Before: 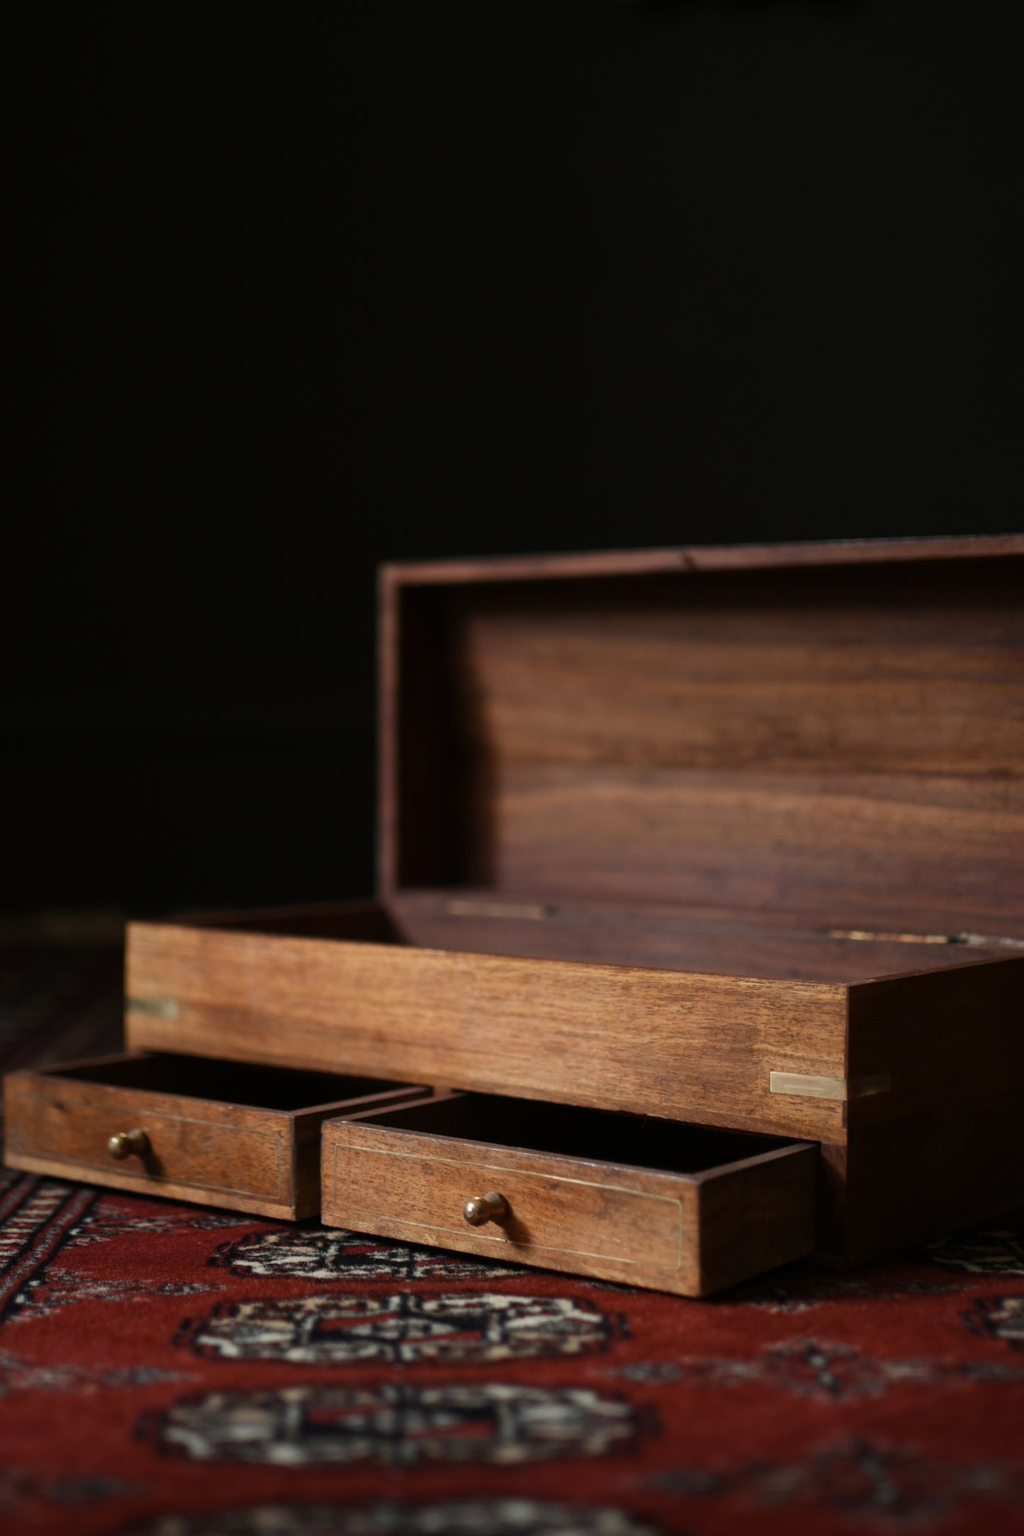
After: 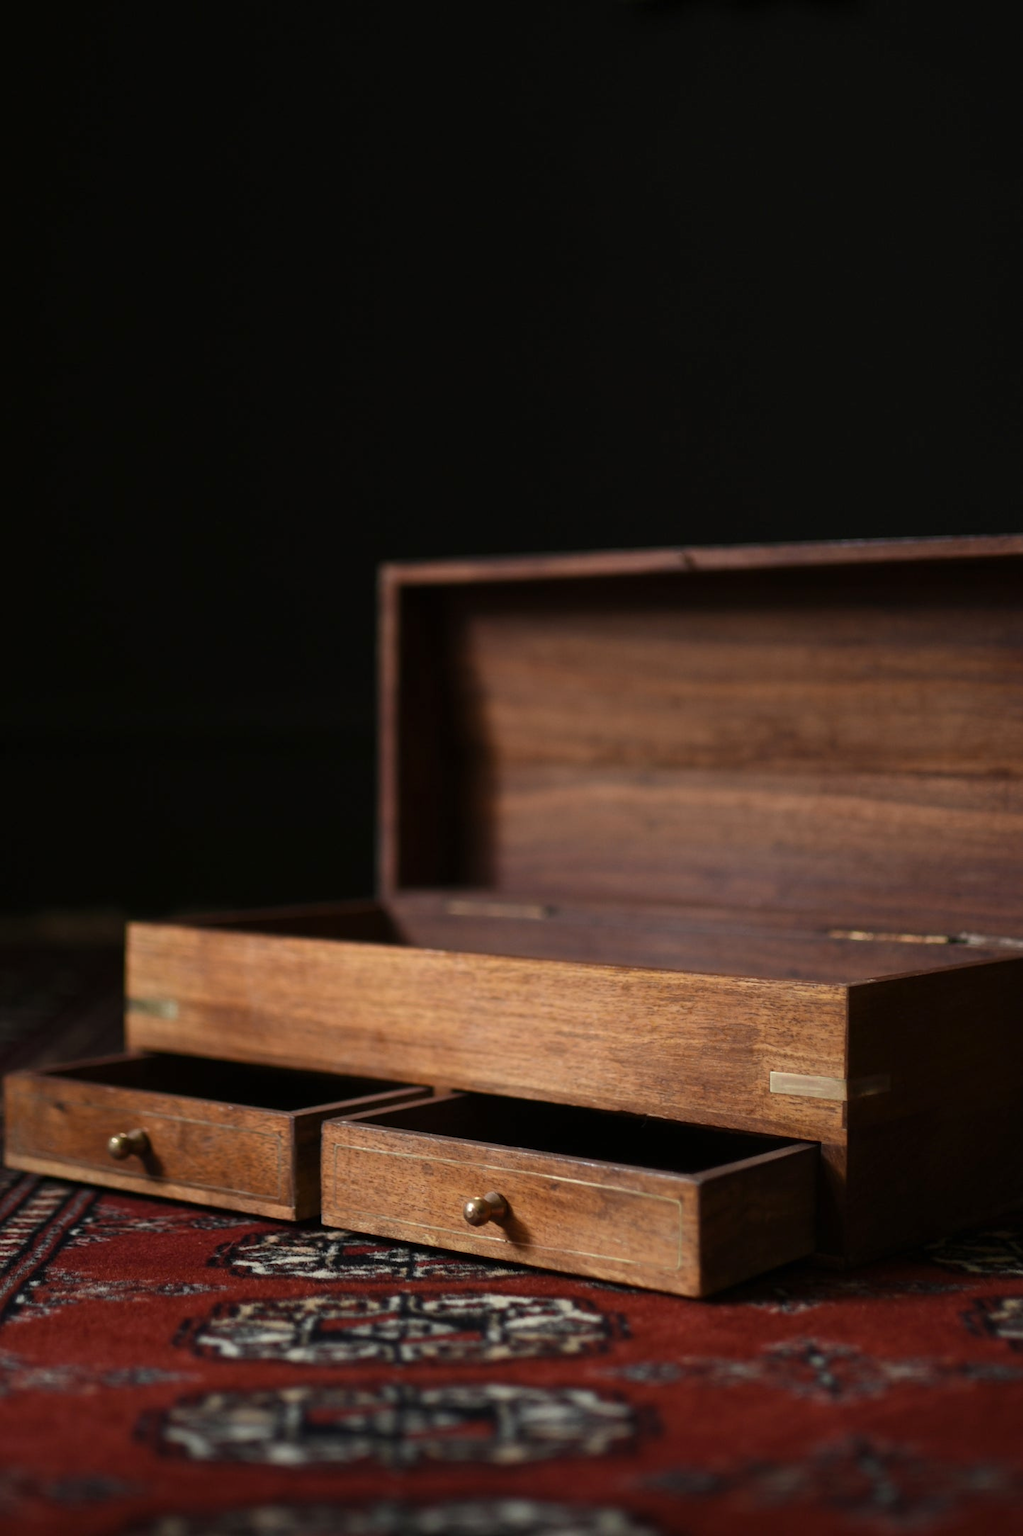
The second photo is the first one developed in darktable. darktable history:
white balance: emerald 1
exposure: exposure 0.15 EV, compensate highlight preservation false
